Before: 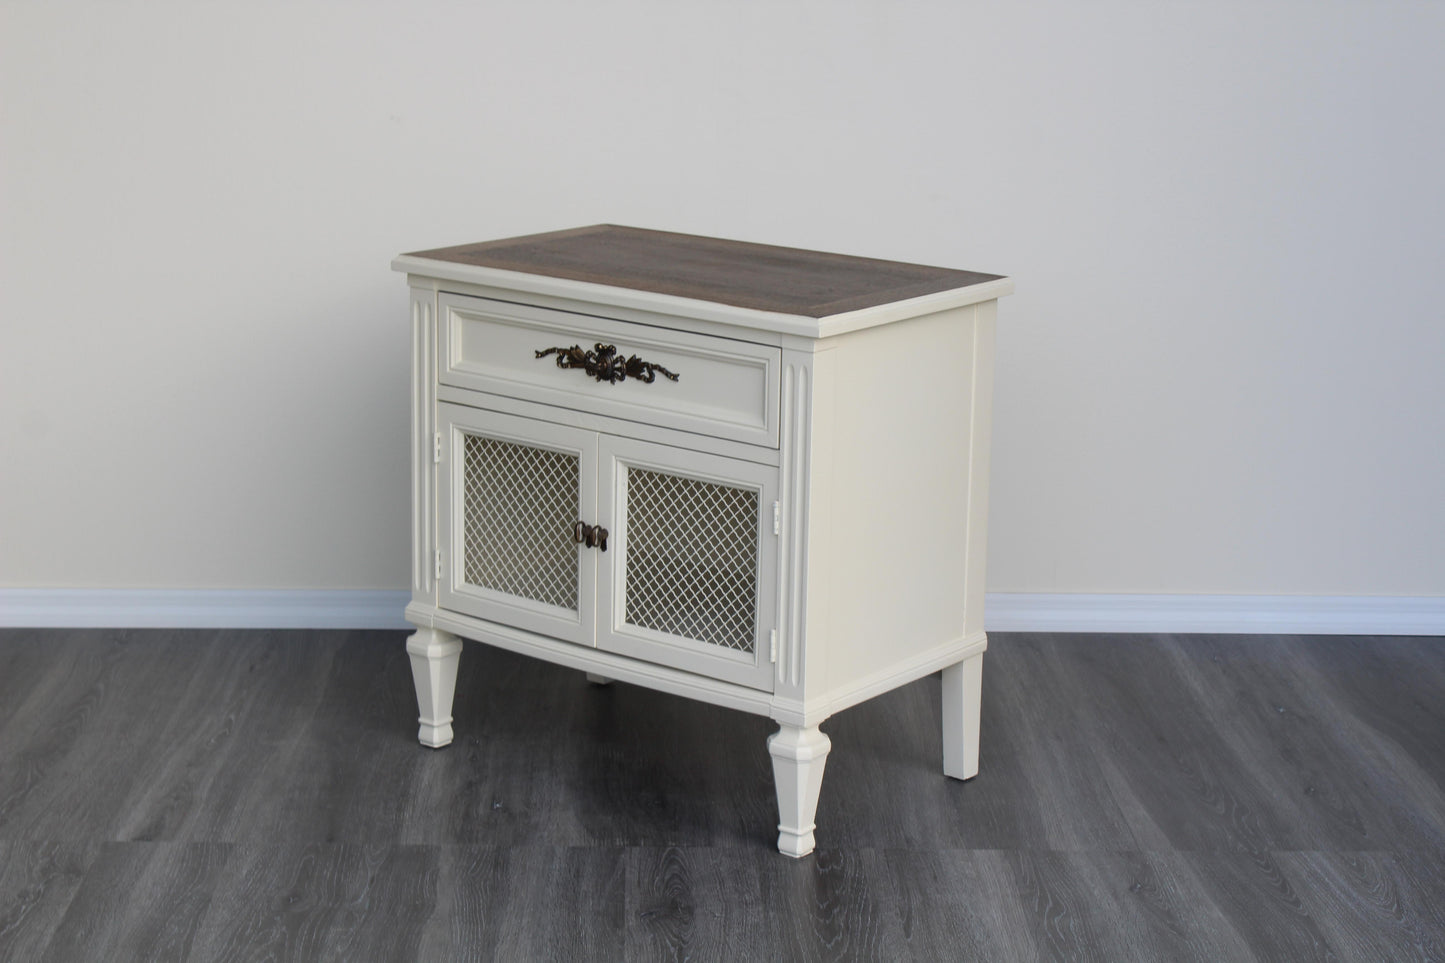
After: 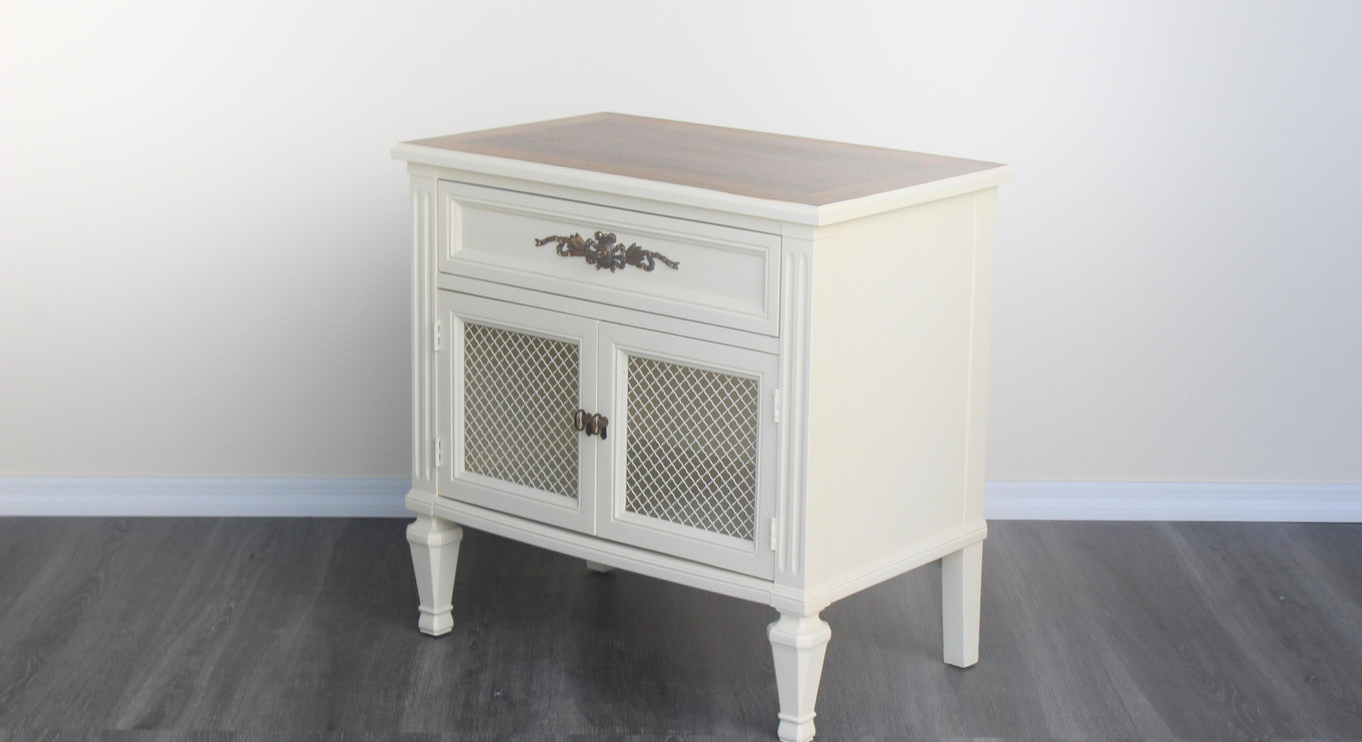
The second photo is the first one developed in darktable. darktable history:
bloom: size 38%, threshold 95%, strength 30%
crop and rotate: angle 0.03°, top 11.643%, right 5.651%, bottom 11.189%
